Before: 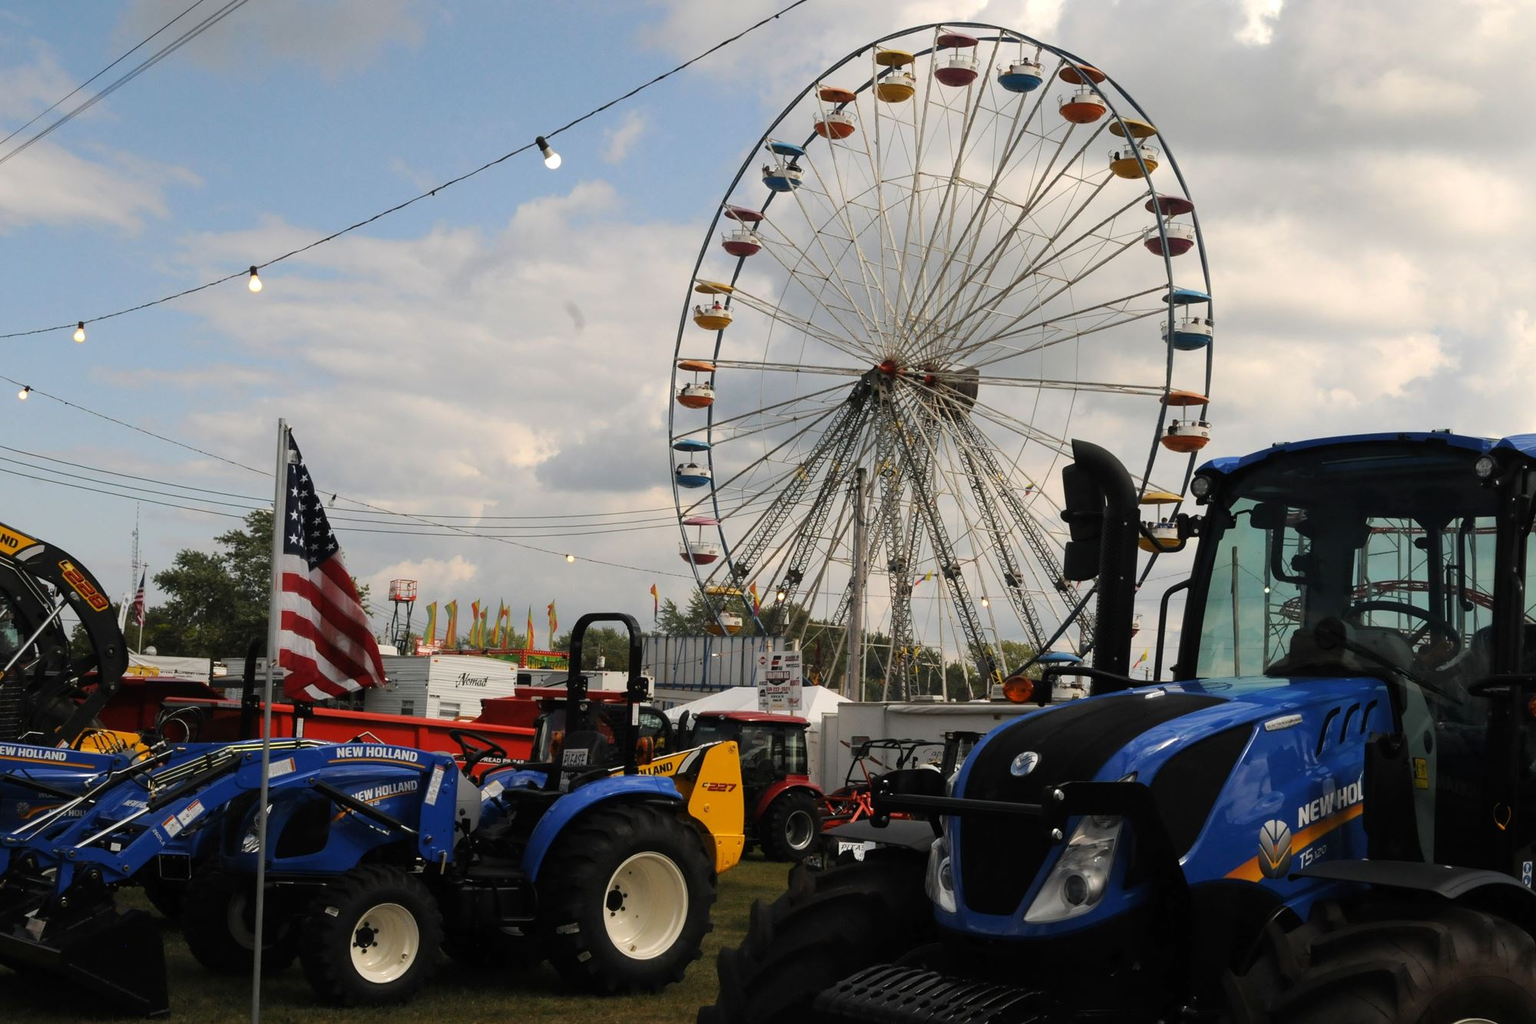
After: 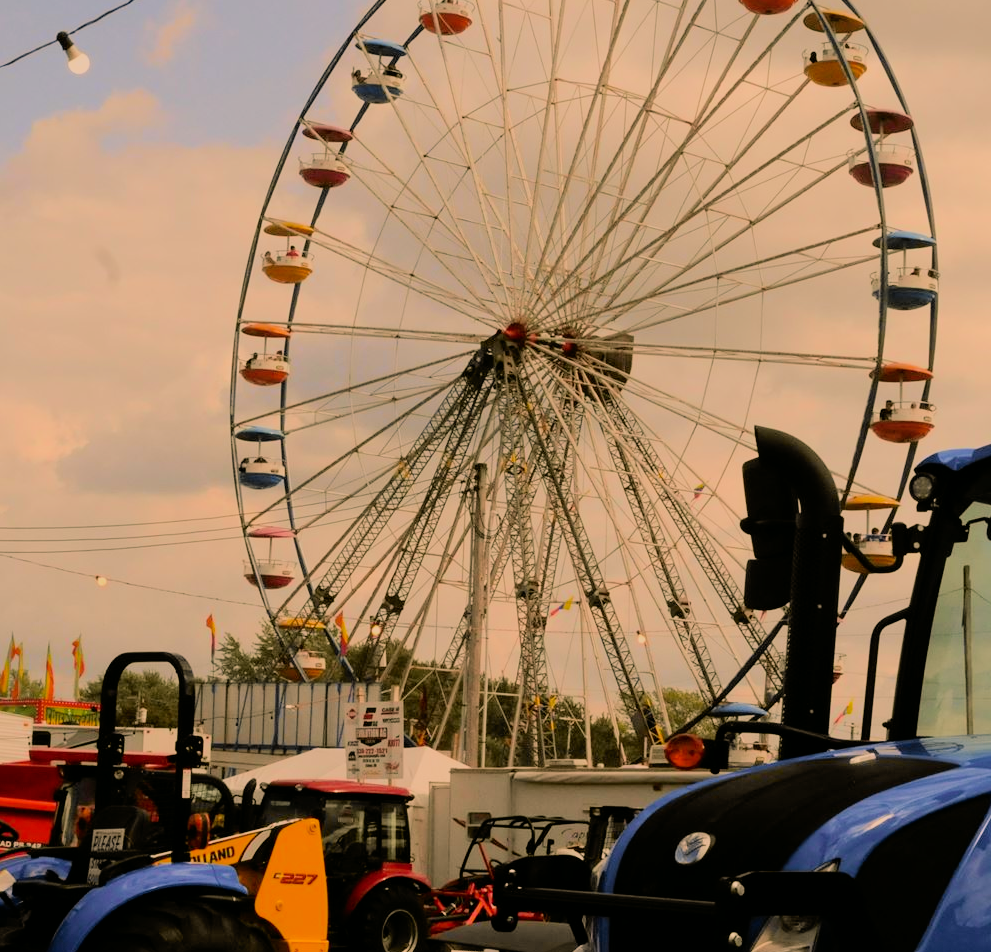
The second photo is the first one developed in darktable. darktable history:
crop: left 32.075%, top 10.976%, right 18.355%, bottom 17.596%
filmic rgb: black relative exposure -7.15 EV, white relative exposure 5.36 EV, hardness 3.02, color science v6 (2022)
tone curve: curves: ch0 [(0, 0) (0.07, 0.052) (0.23, 0.254) (0.486, 0.53) (0.822, 0.825) (0.994, 0.955)]; ch1 [(0, 0) (0.226, 0.261) (0.379, 0.442) (0.469, 0.472) (0.495, 0.495) (0.514, 0.504) (0.561, 0.568) (0.59, 0.612) (1, 1)]; ch2 [(0, 0) (0.269, 0.299) (0.459, 0.441) (0.498, 0.499) (0.523, 0.52) (0.551, 0.576) (0.629, 0.643) (0.659, 0.681) (0.718, 0.764) (1, 1)], color space Lab, independent channels, preserve colors none
color balance rgb: shadows lift › luminance -5%, shadows lift › chroma 1.1%, shadows lift › hue 219°, power › luminance 10%, power › chroma 2.83%, power › hue 60°, highlights gain › chroma 4.52%, highlights gain › hue 33.33°, saturation formula JzAzBz (2021)
